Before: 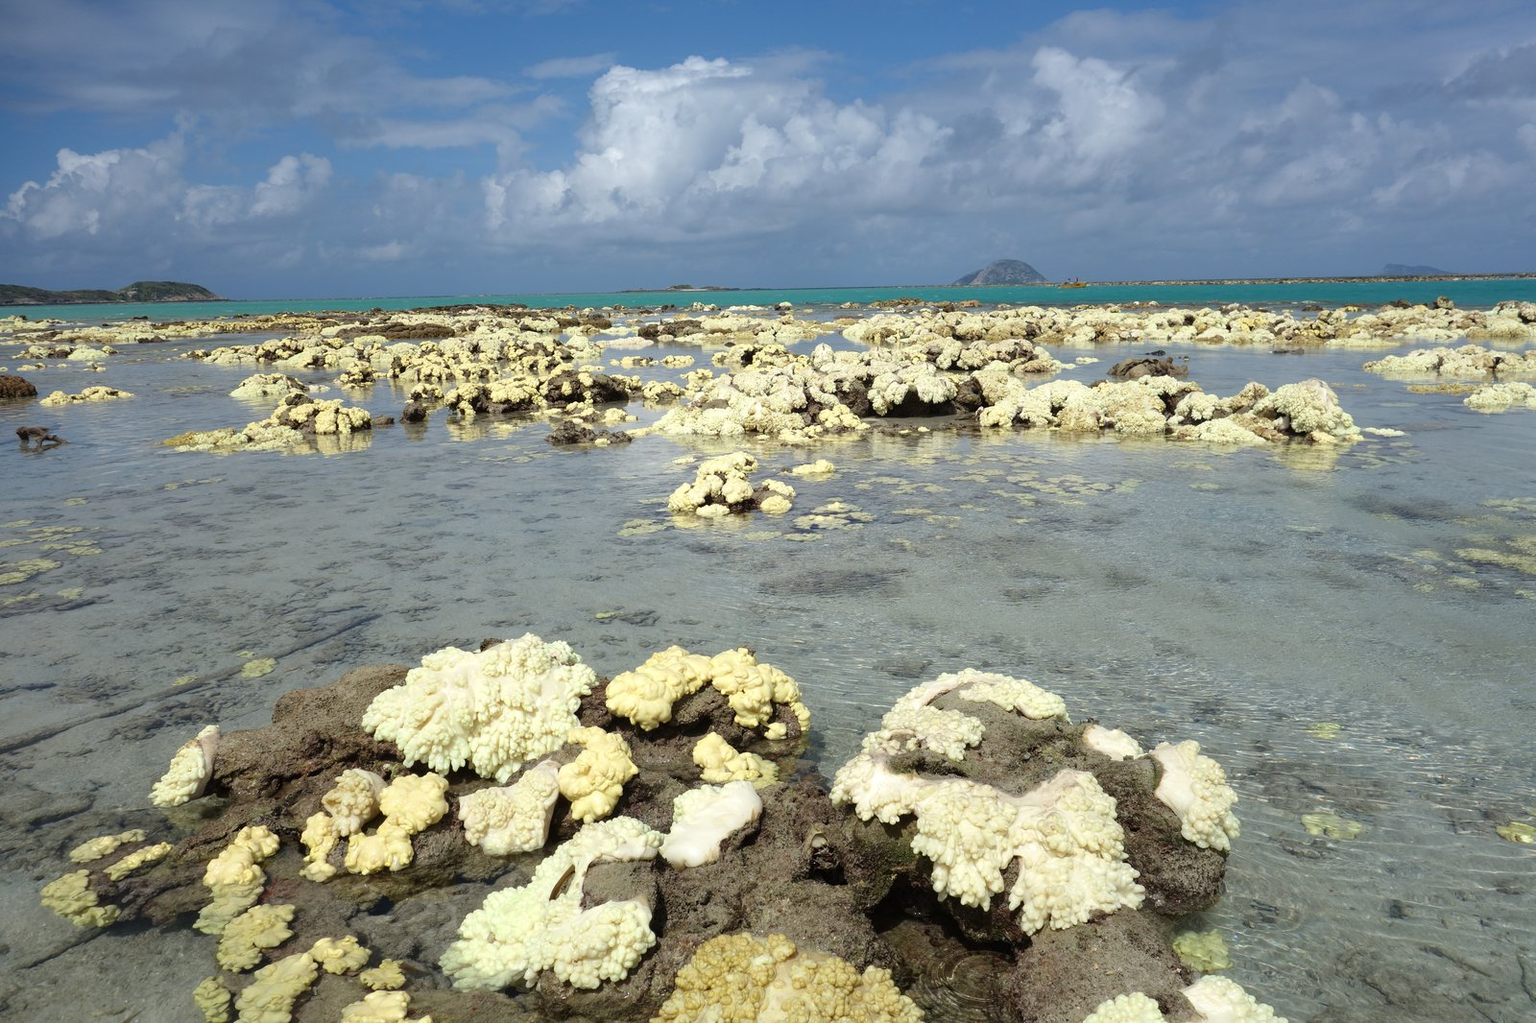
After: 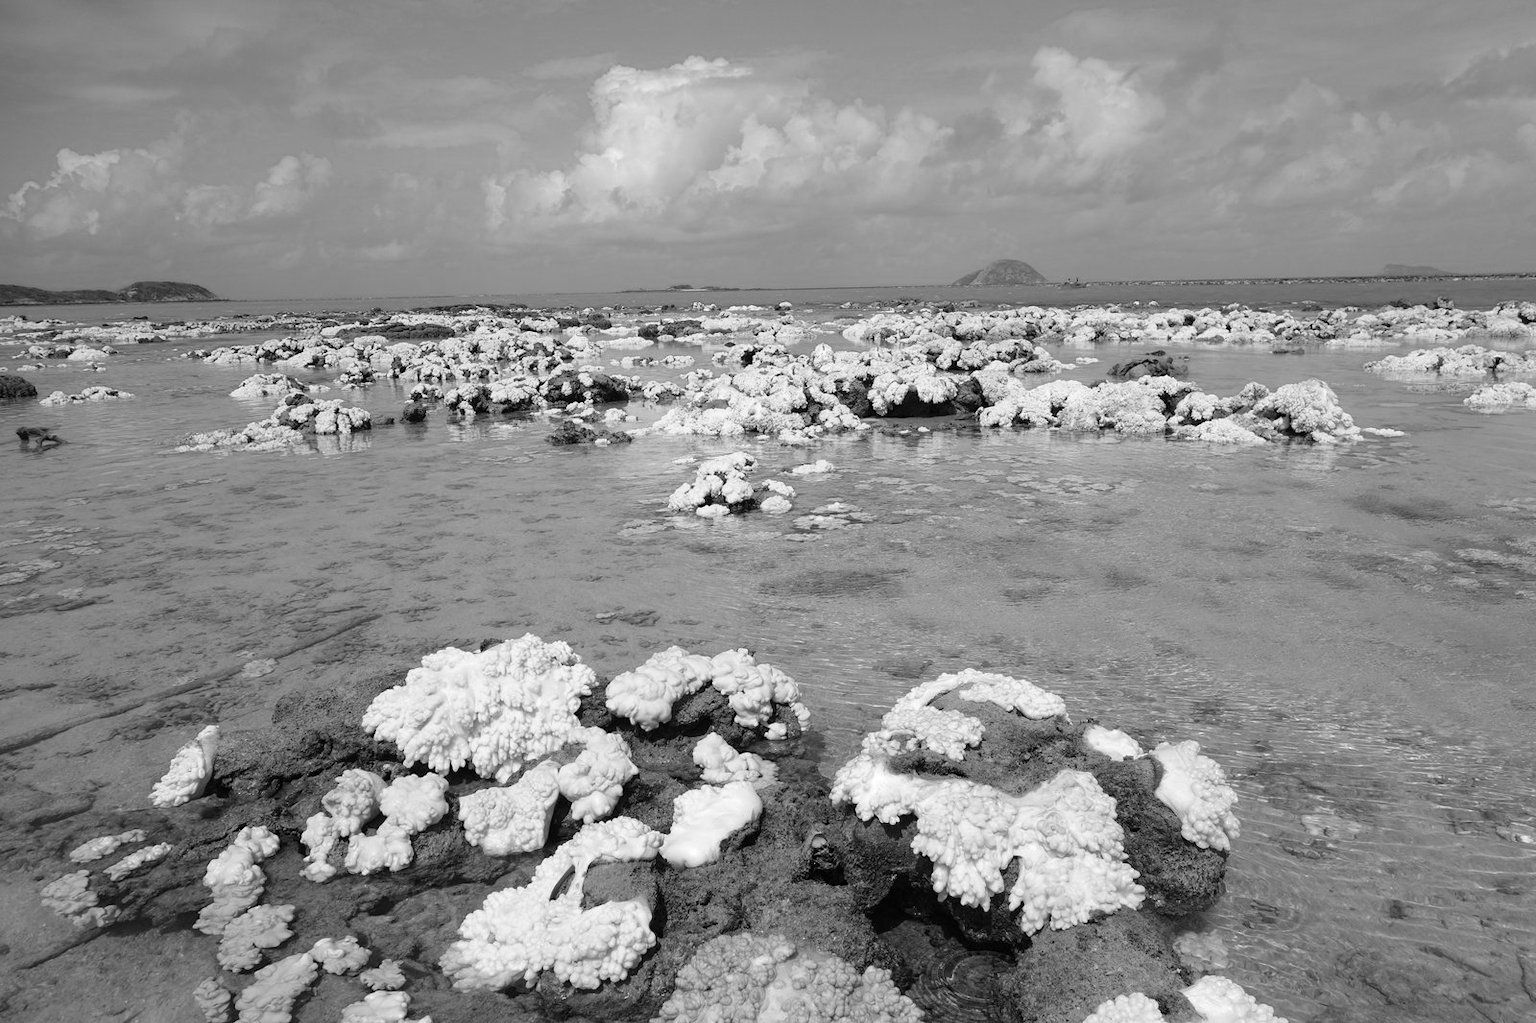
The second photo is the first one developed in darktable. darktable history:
color calibration: output gray [0.18, 0.41, 0.41, 0], illuminant same as pipeline (D50), adaptation none (bypass), x 0.332, y 0.334, temperature 5011.37 K
